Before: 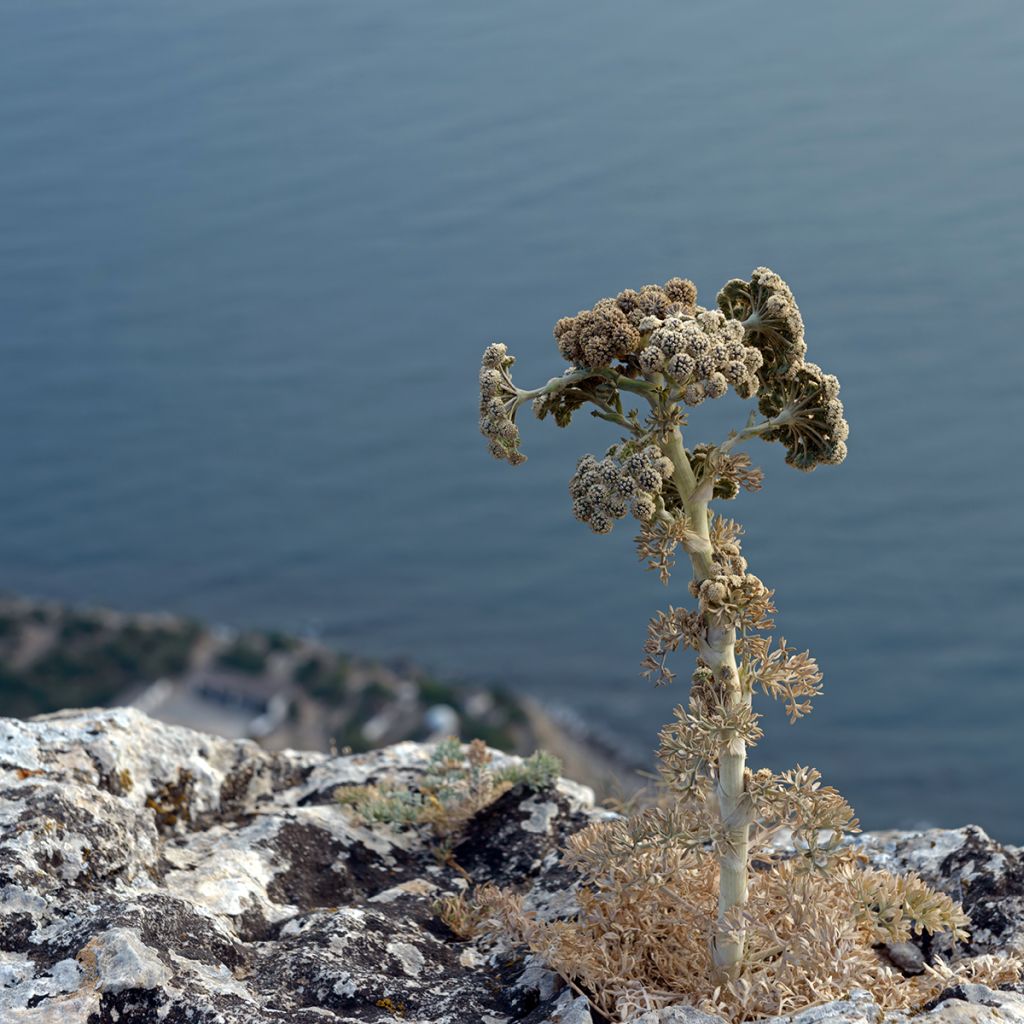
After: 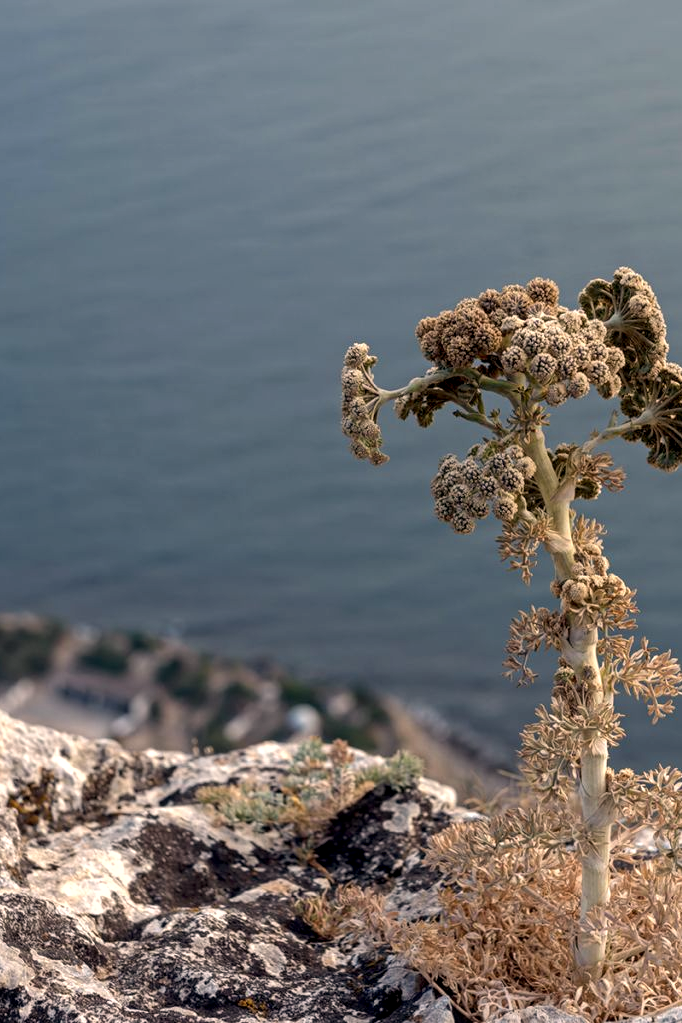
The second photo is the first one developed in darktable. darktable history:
local contrast: detail 130%
crop and rotate: left 13.537%, right 19.796%
white balance: red 1.127, blue 0.943
